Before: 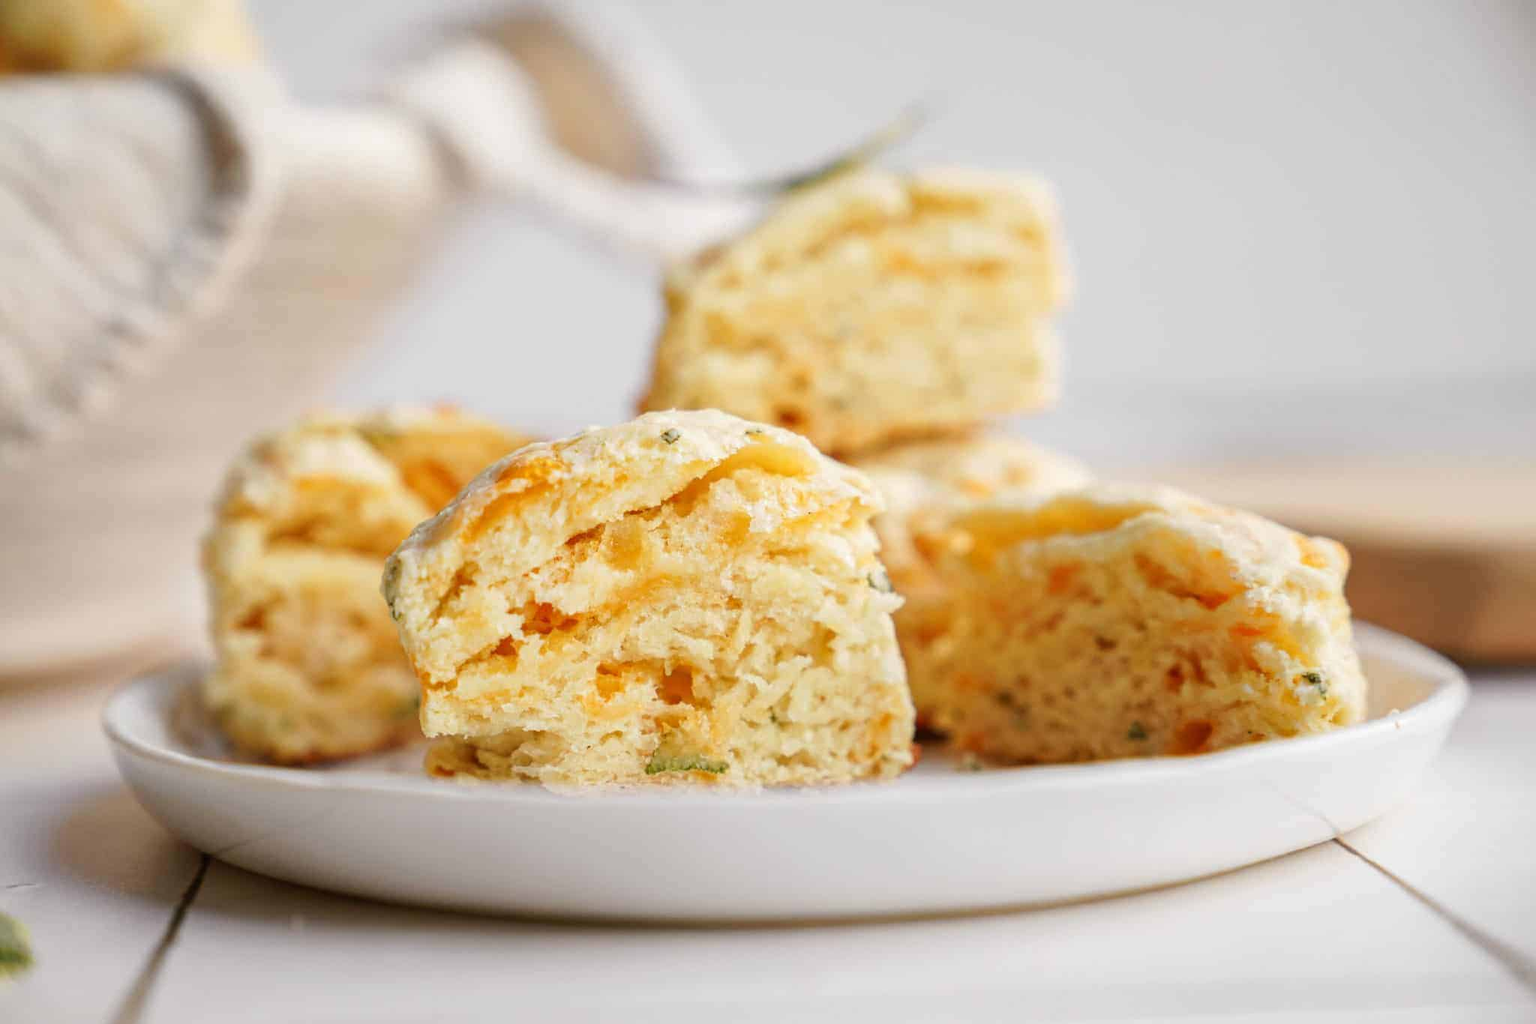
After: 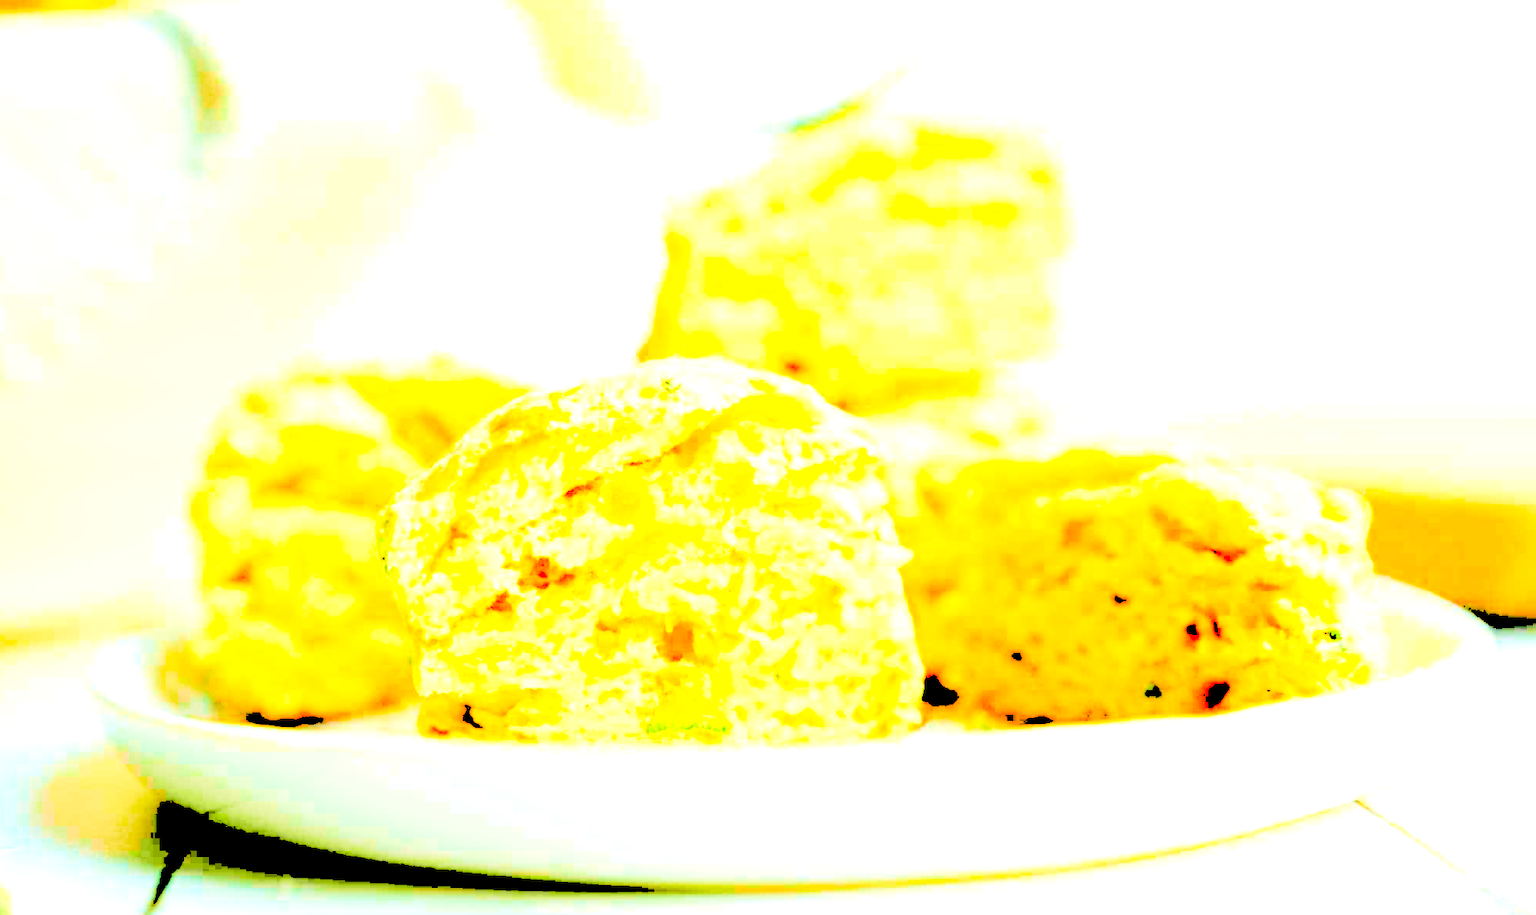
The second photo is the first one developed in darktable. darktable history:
velvia: strength 44.67%
levels: levels [0.246, 0.256, 0.506]
color balance rgb: power › chroma 2.133%, power › hue 167.96°, linear chroma grading › mid-tones 7.562%, perceptual saturation grading › global saturation 37.286%, perceptual saturation grading › shadows 35.528%, contrast -29.943%
crop: left 1.271%, top 6.187%, right 1.739%, bottom 7.118%
contrast brightness saturation: contrast 0.069, brightness -0.129, saturation 0.057
